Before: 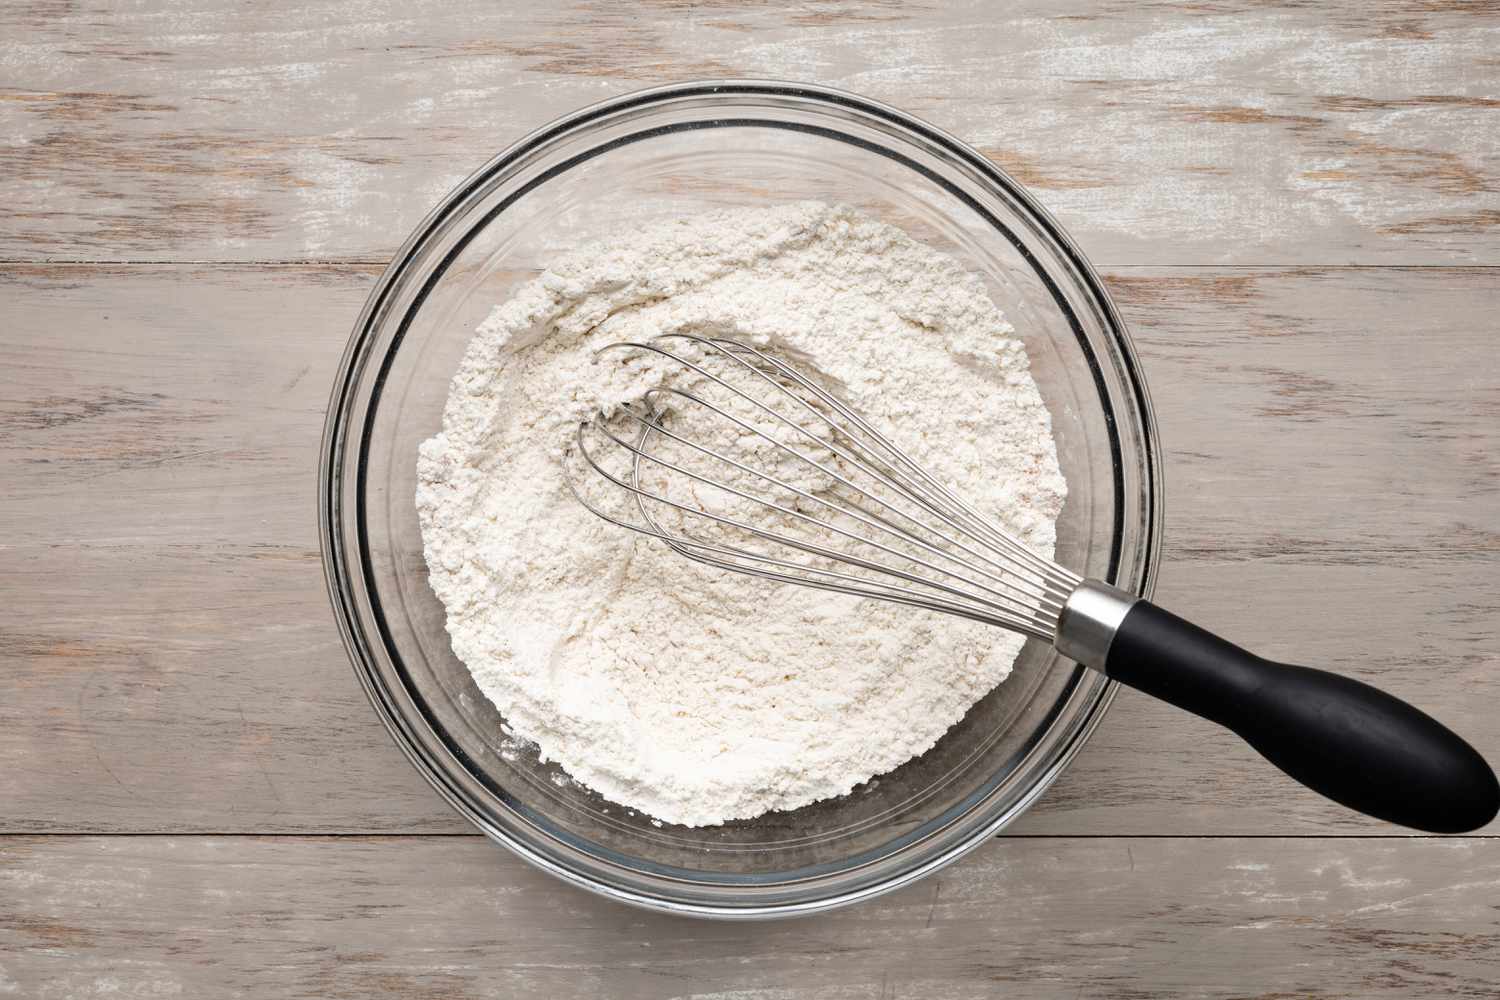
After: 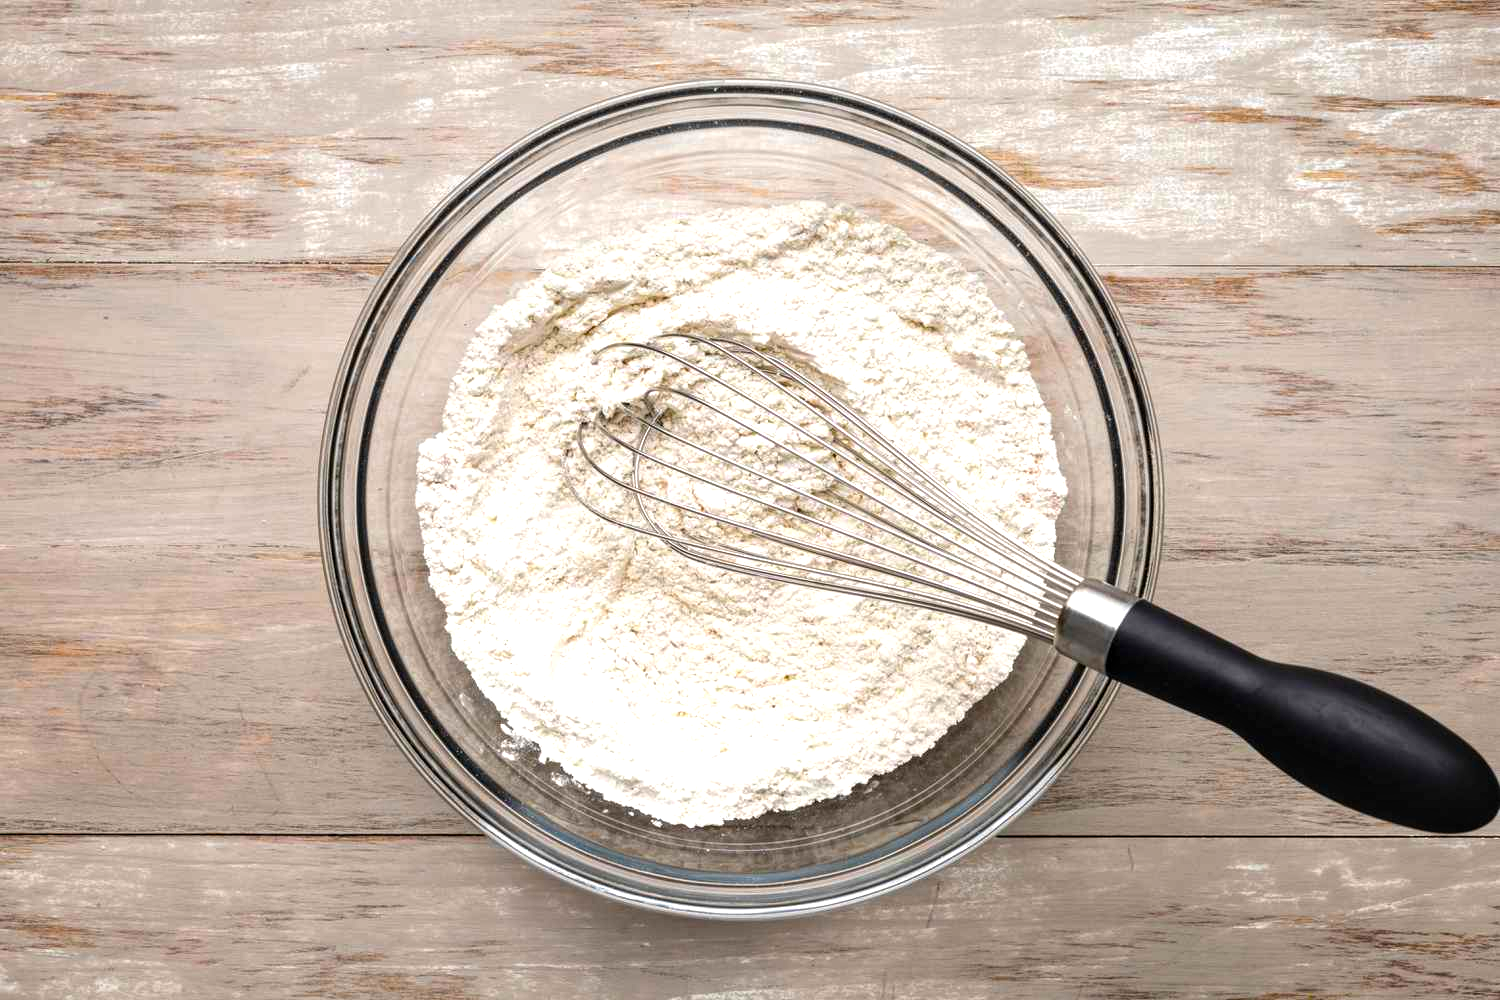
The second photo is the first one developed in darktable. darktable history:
color balance rgb: perceptual saturation grading › global saturation 36%, perceptual brilliance grading › global brilliance 10%, global vibrance 20%
local contrast: on, module defaults
